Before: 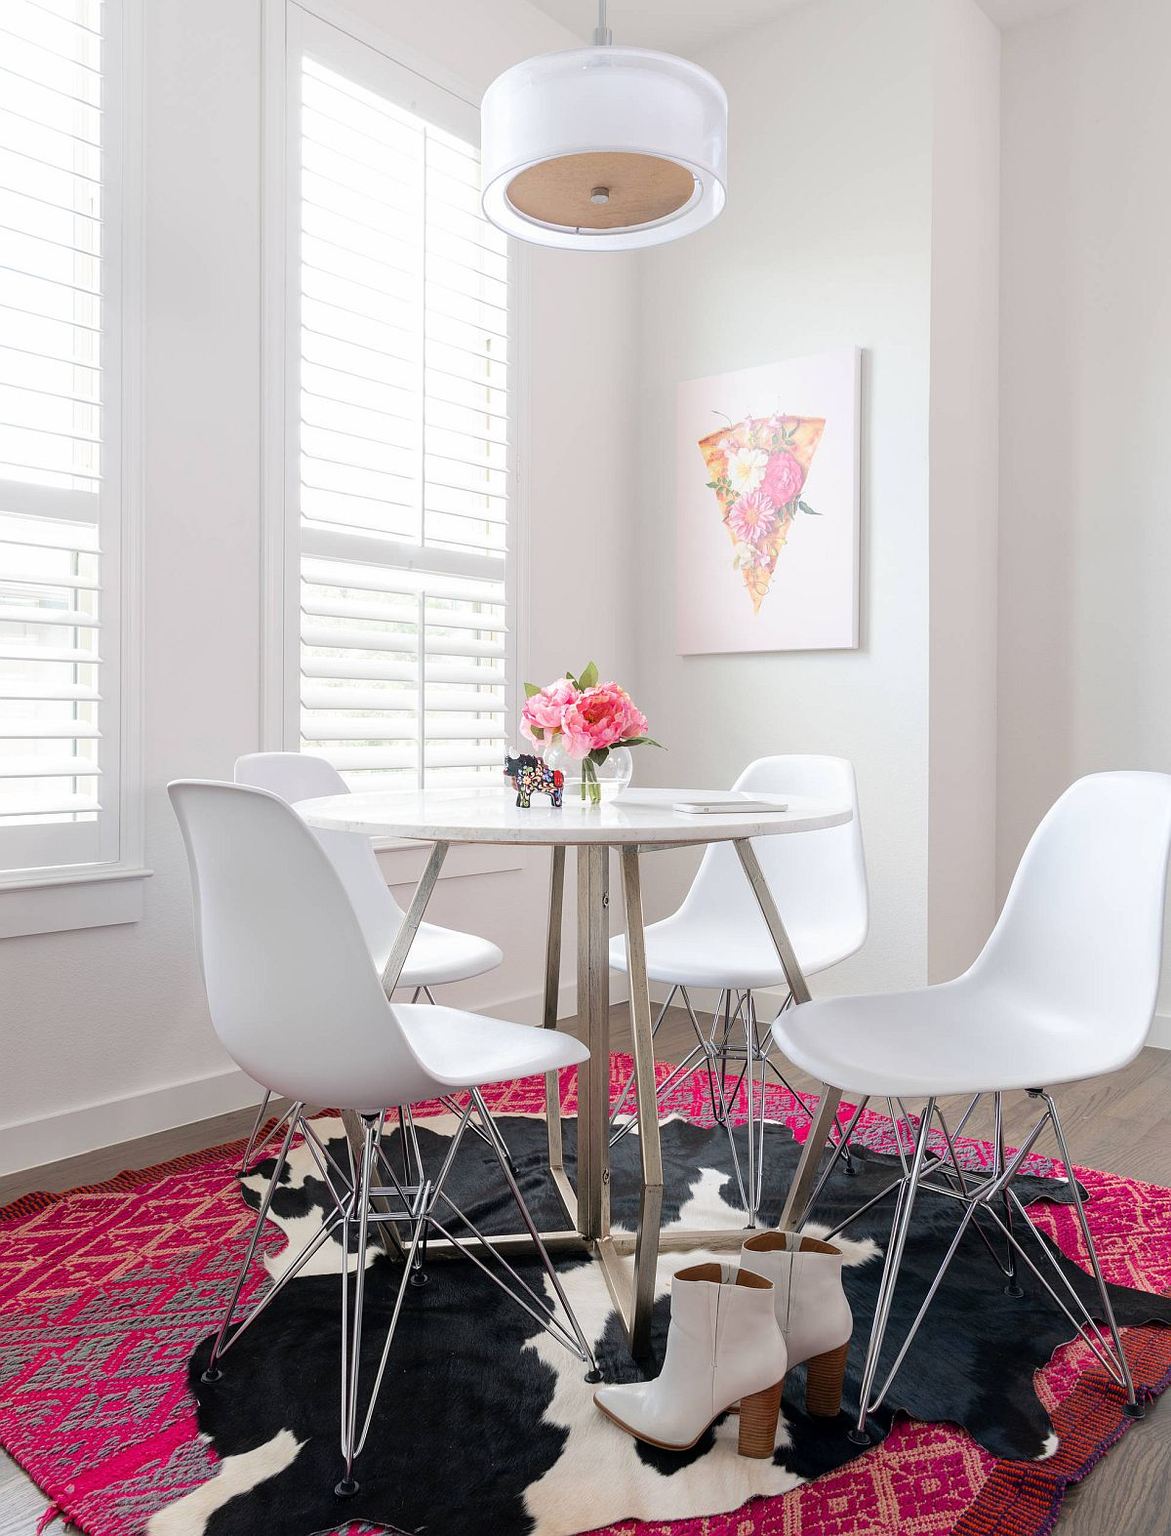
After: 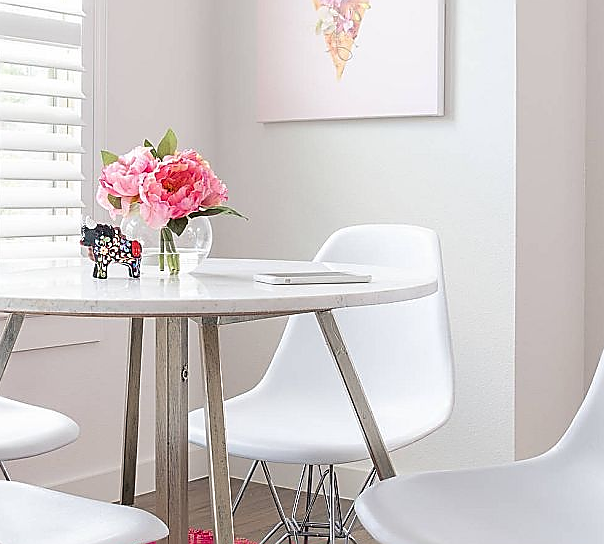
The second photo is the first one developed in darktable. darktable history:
crop: left 36.411%, top 34.891%, right 13.208%, bottom 30.502%
sharpen: radius 1.42, amount 1.252, threshold 0.634
